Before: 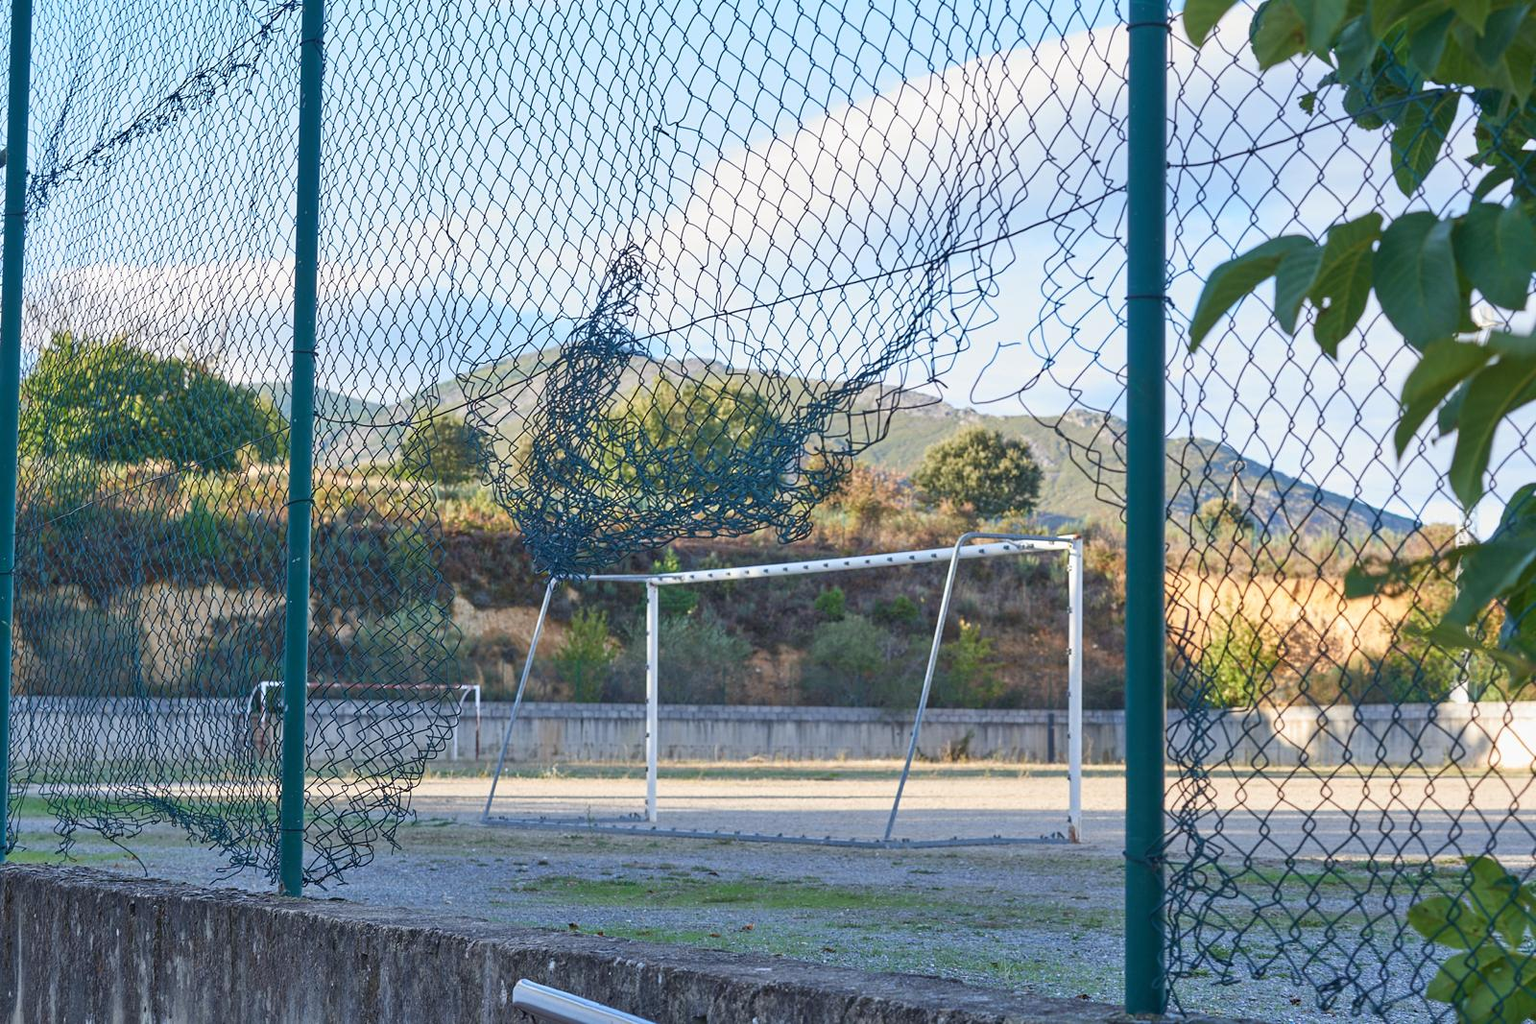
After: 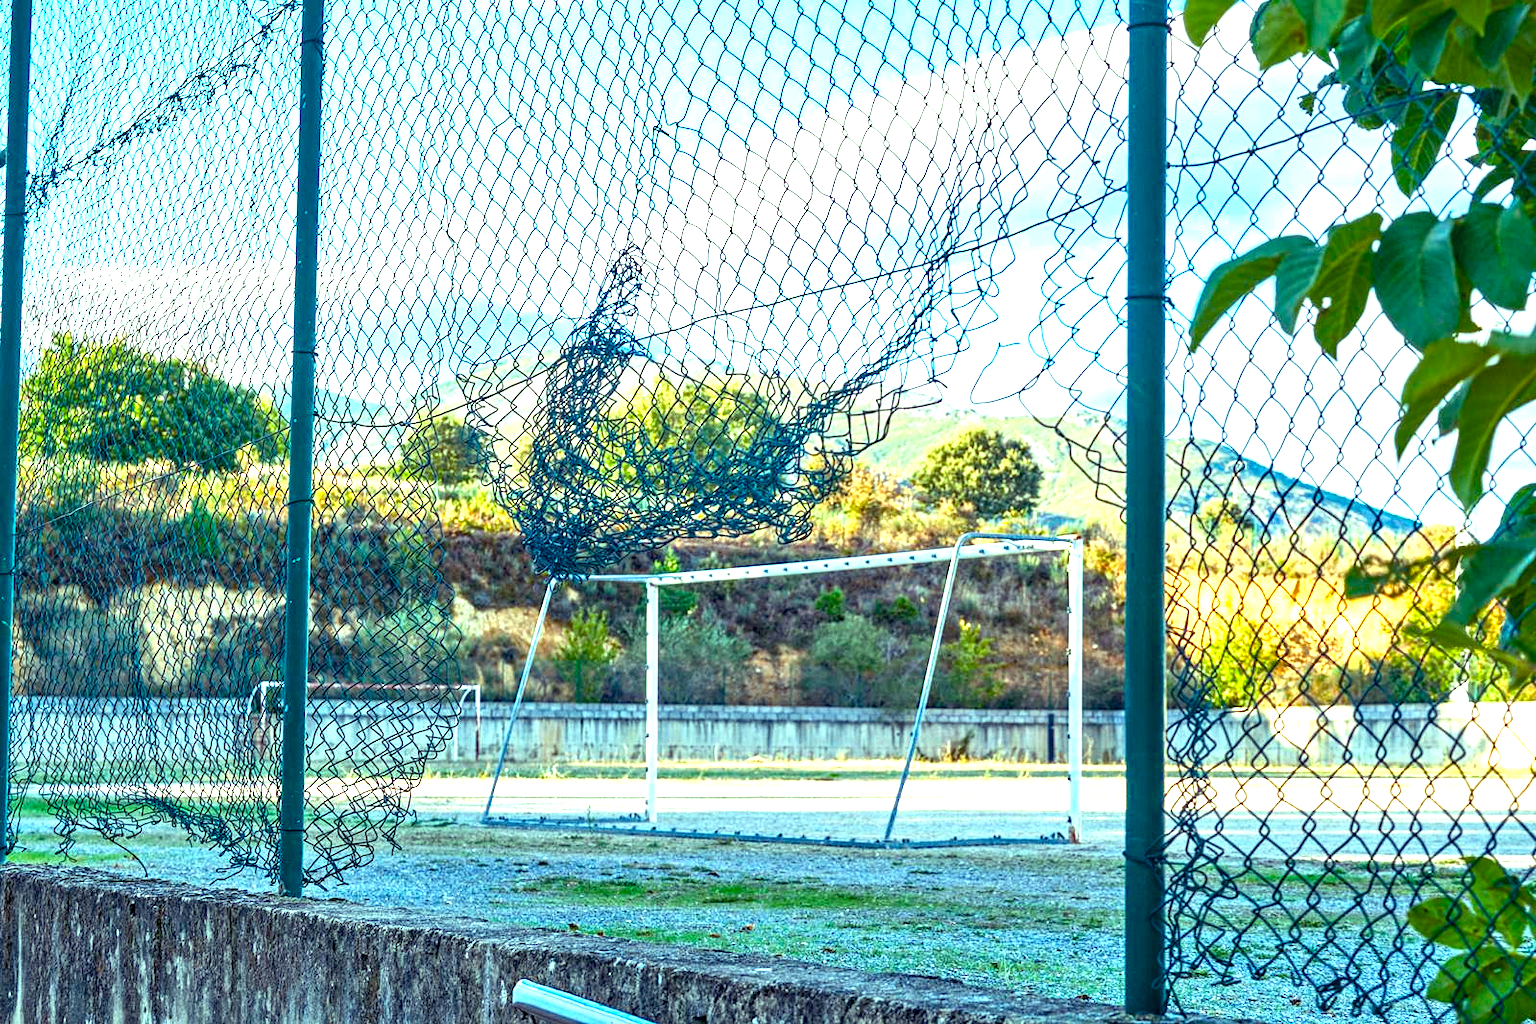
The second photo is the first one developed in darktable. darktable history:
color balance rgb: highlights gain › luminance 15.515%, highlights gain › chroma 6.928%, highlights gain › hue 126.82°, global offset › hue 170.41°, perceptual saturation grading › global saturation 19.801%, perceptual brilliance grading › global brilliance 14.36%, perceptual brilliance grading › shadows -34.856%, saturation formula JzAzBz (2021)
exposure: black level correction 0.008, exposure 0.969 EV, compensate highlight preservation false
local contrast: detail 130%
haze removal: compatibility mode true, adaptive false
